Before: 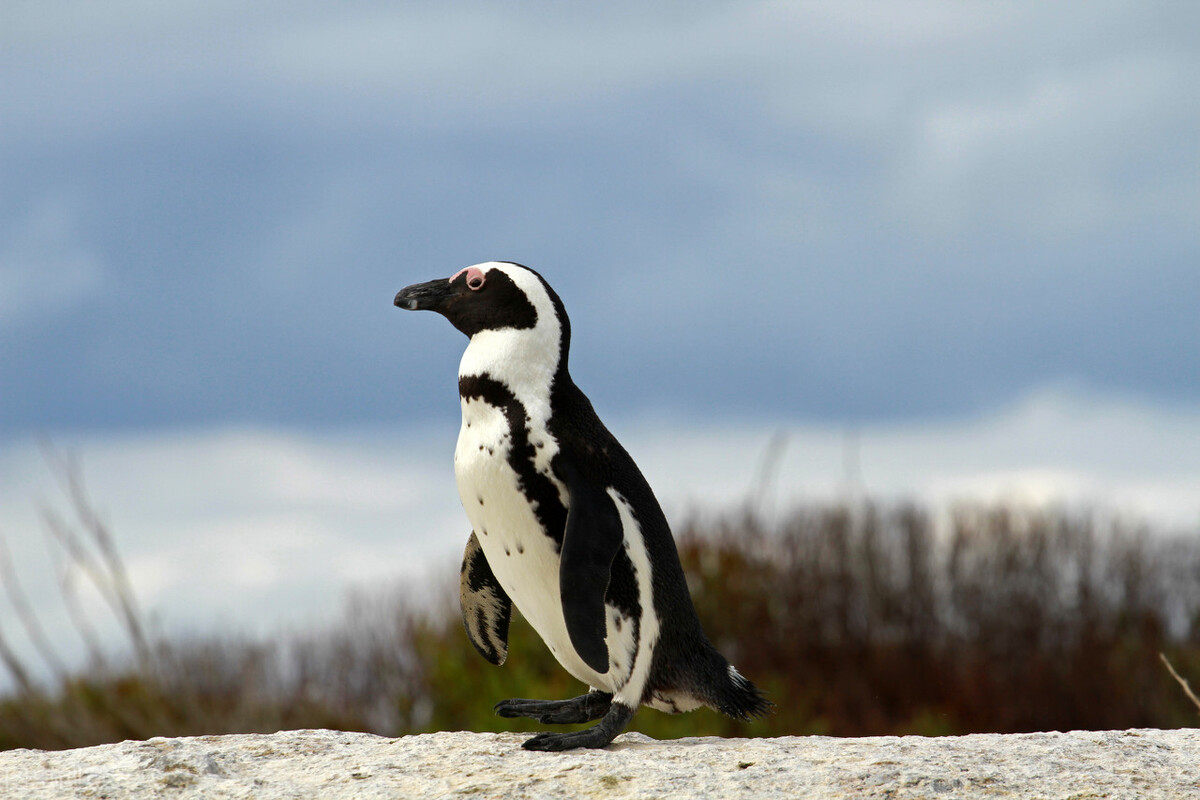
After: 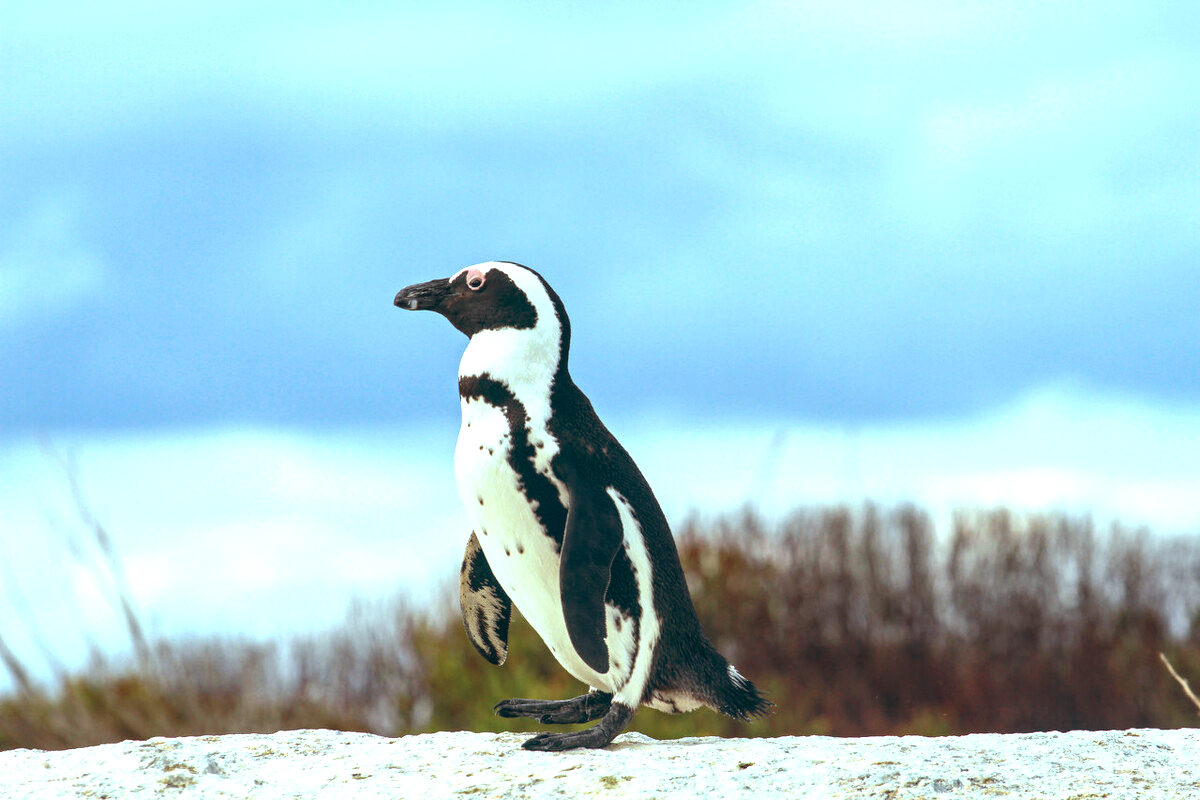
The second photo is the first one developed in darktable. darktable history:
local contrast: on, module defaults
color balance: lift [1.003, 0.993, 1.001, 1.007], gamma [1.018, 1.072, 0.959, 0.928], gain [0.974, 0.873, 1.031, 1.127]
exposure: black level correction 0, exposure 1.015 EV, compensate exposure bias true, compensate highlight preservation false
